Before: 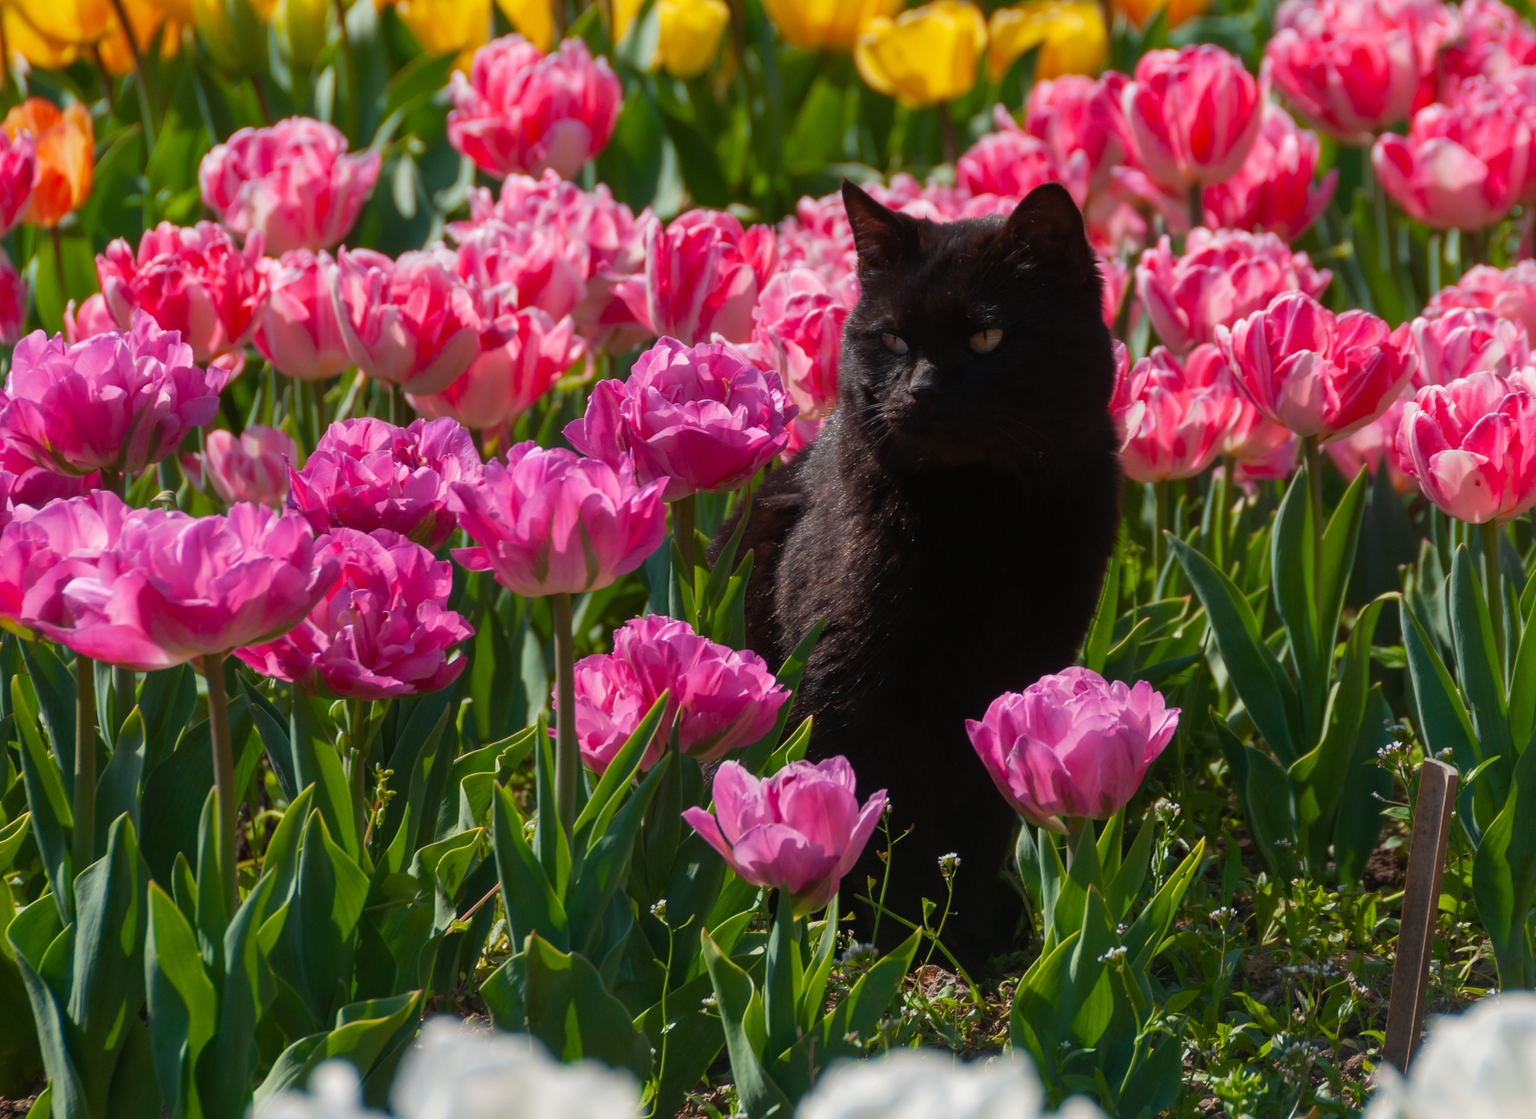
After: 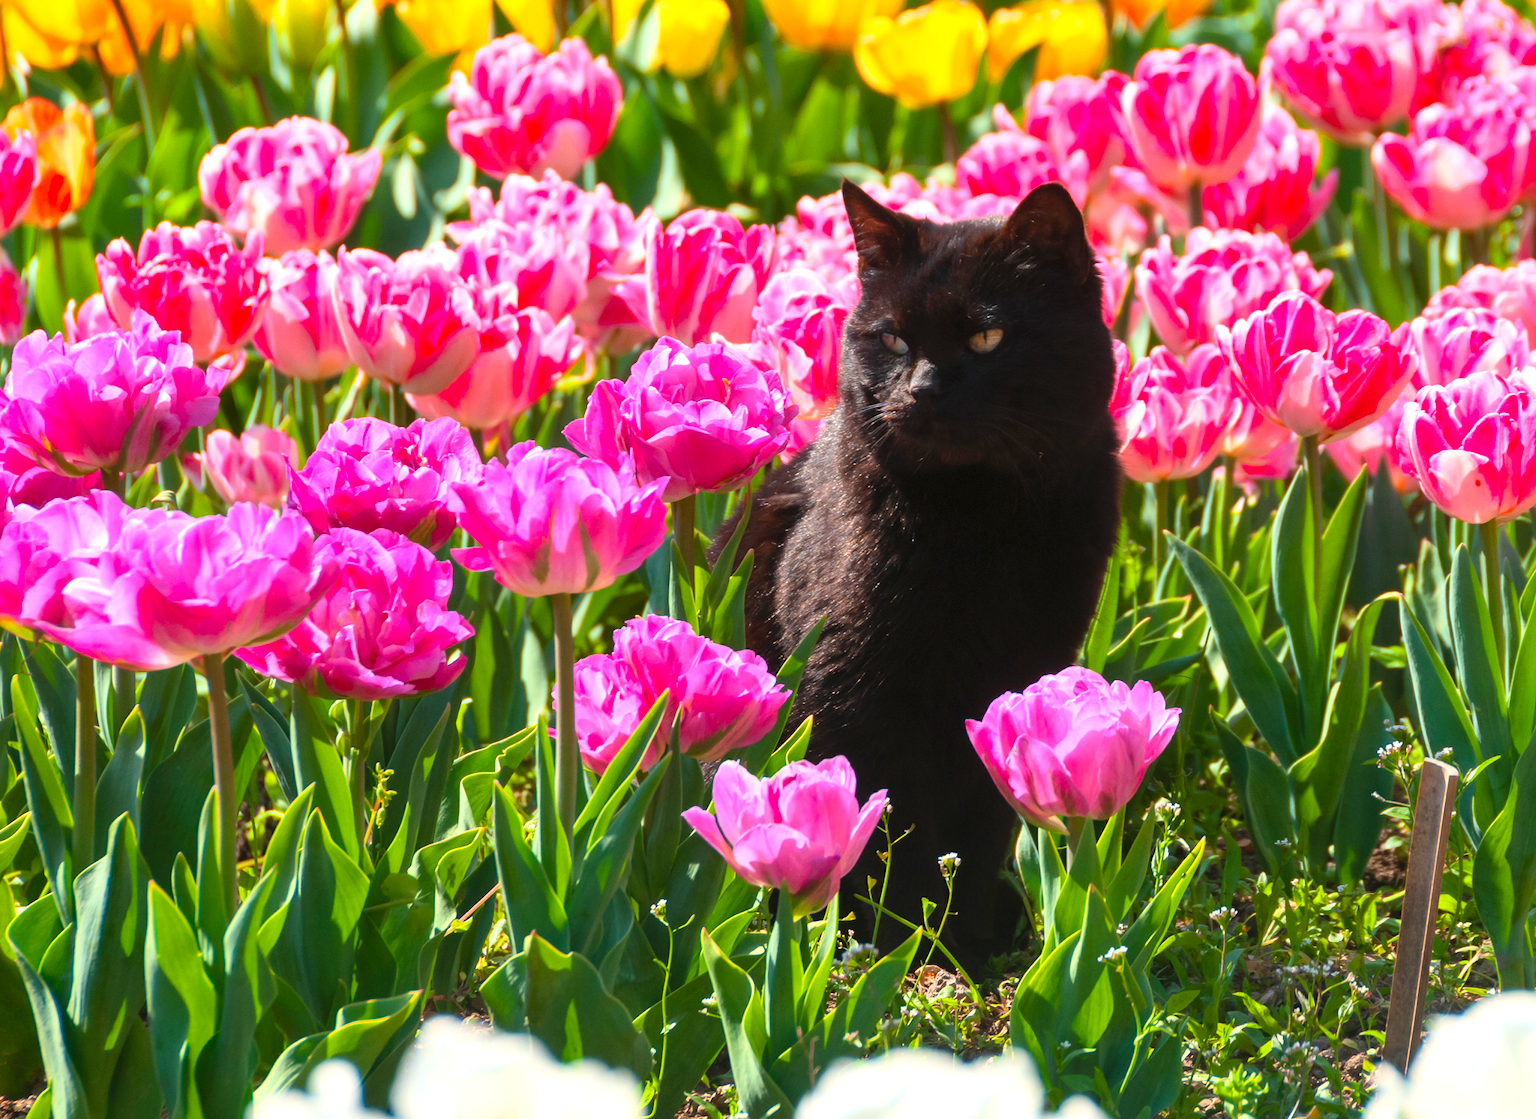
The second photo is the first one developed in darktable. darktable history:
contrast brightness saturation: contrast 0.2, brightness 0.169, saturation 0.22
exposure: black level correction 0.001, exposure 0.961 EV, compensate exposure bias true, compensate highlight preservation false
color correction: highlights b* 3.03
shadows and highlights: shadows 29.76, highlights -30.38, low approximation 0.01, soften with gaussian
